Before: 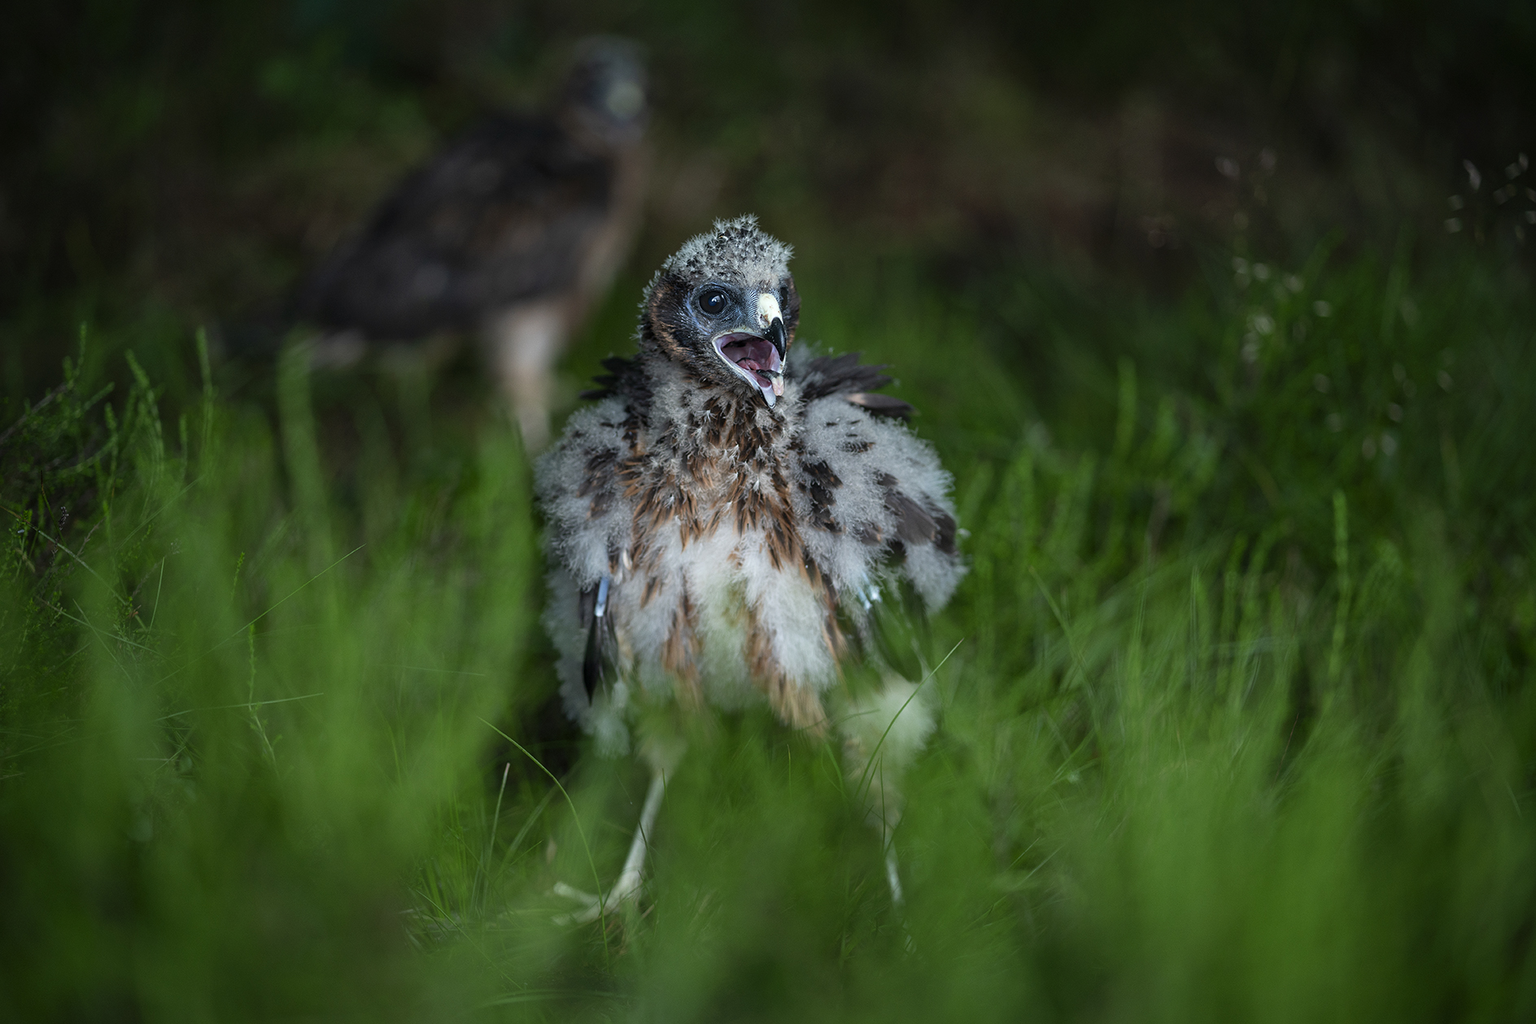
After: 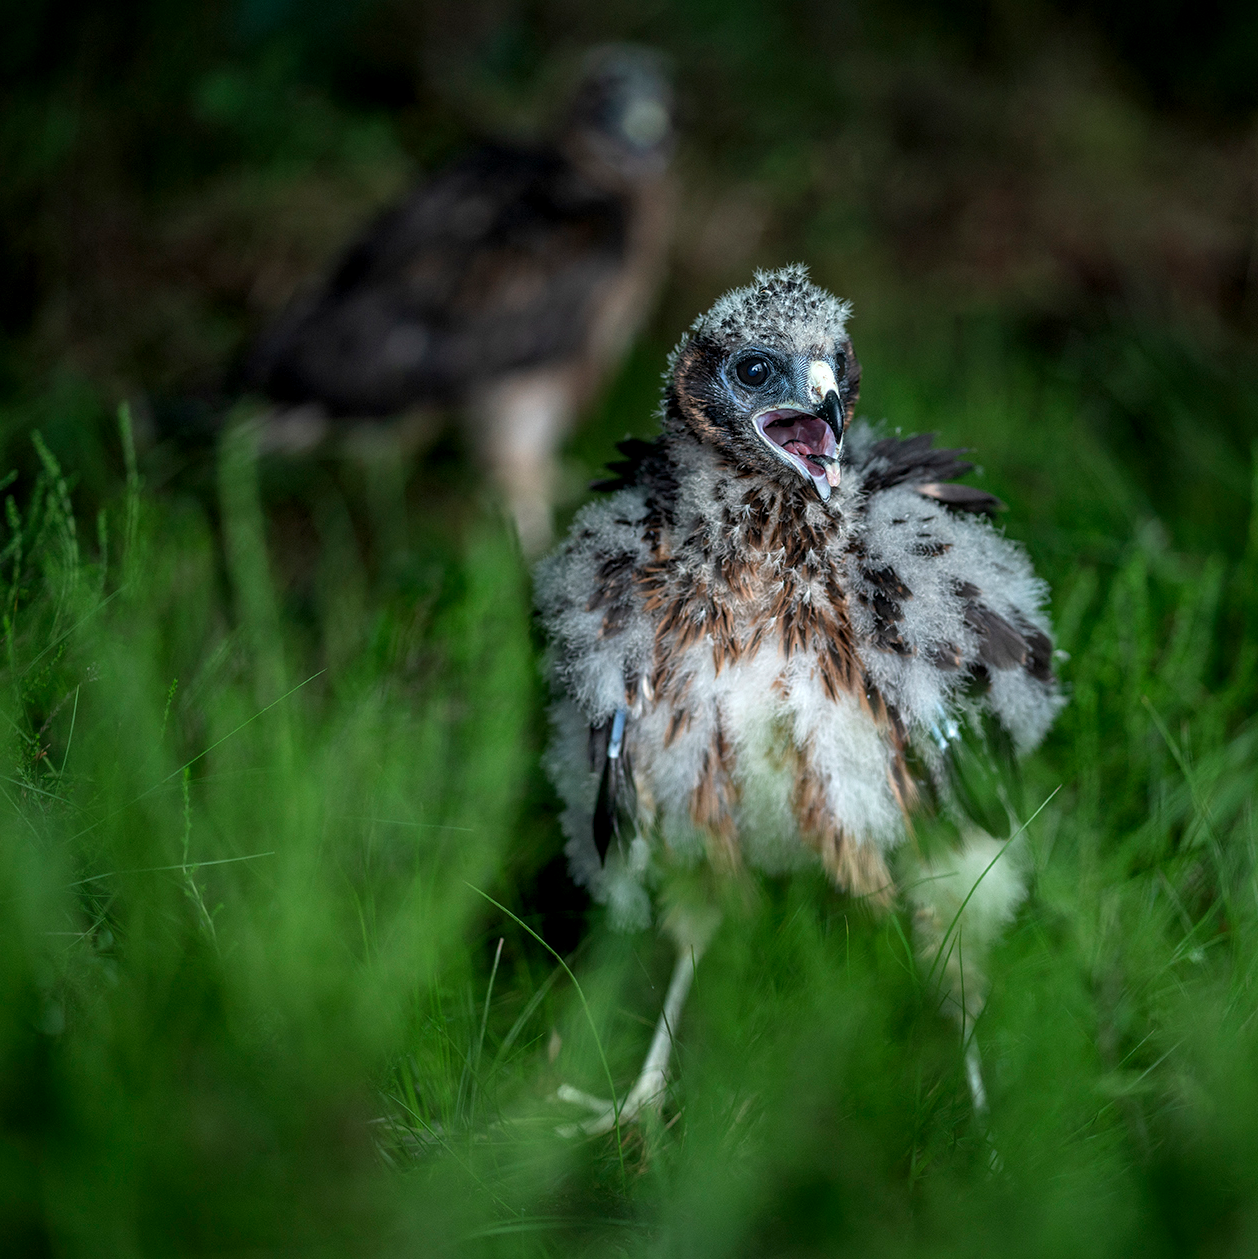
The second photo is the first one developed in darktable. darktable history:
crop and rotate: left 6.617%, right 26.717%
local contrast: highlights 61%, detail 143%, midtone range 0.428
